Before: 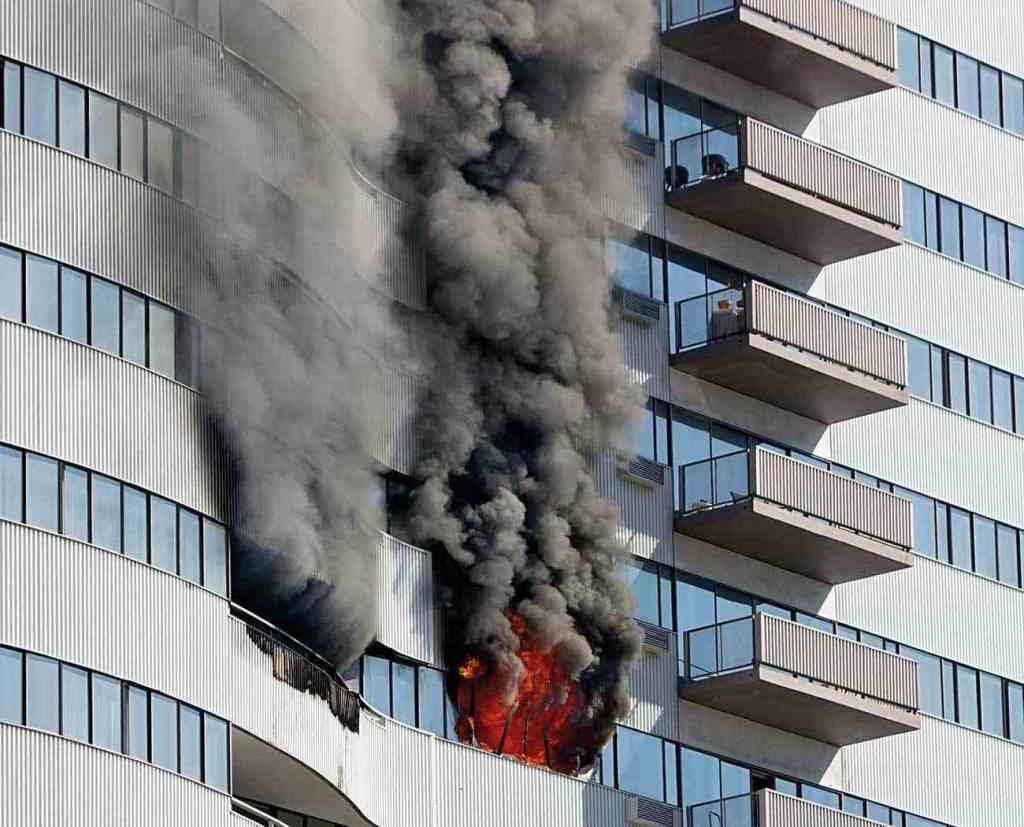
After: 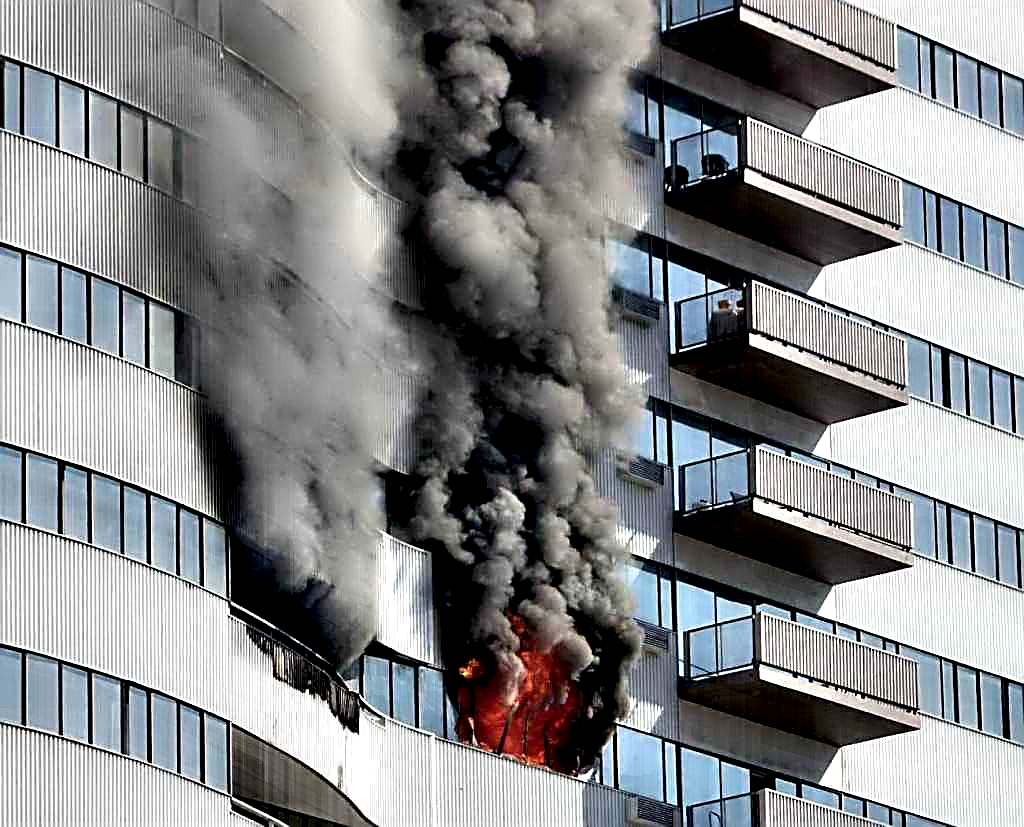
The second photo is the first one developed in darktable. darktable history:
sharpen: on, module defaults
contrast equalizer: y [[0.783, 0.666, 0.575, 0.77, 0.556, 0.501], [0.5 ×6], [0.5 ×6], [0, 0.02, 0.272, 0.399, 0.062, 0], [0 ×6]]
